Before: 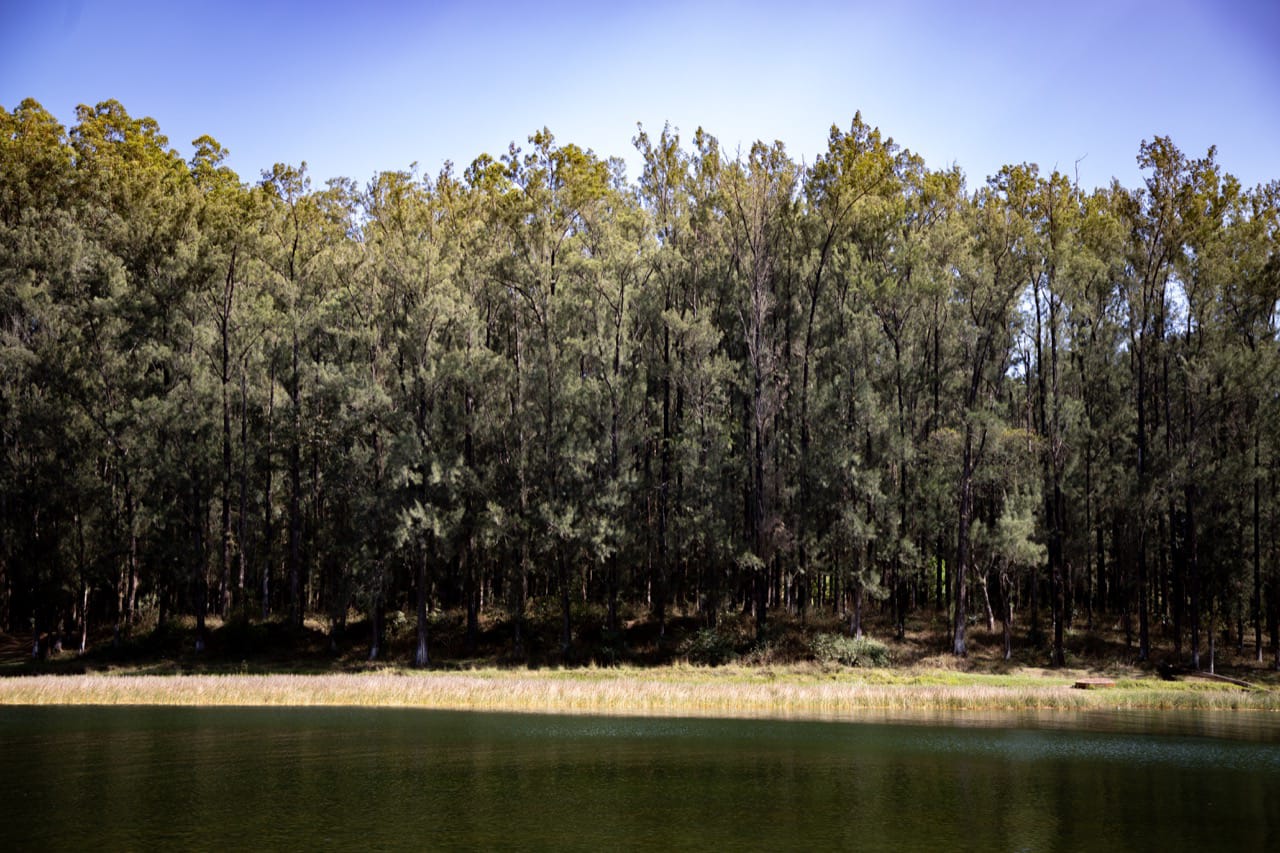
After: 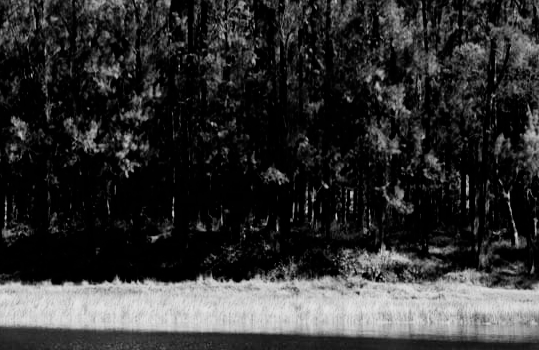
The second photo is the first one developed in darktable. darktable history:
filmic rgb: black relative exposure -5 EV, white relative exposure 3.5 EV, hardness 3.19, contrast 1.4, highlights saturation mix -30%
monochrome: on, module defaults
crop: left 37.221%, top 45.169%, right 20.63%, bottom 13.777%
